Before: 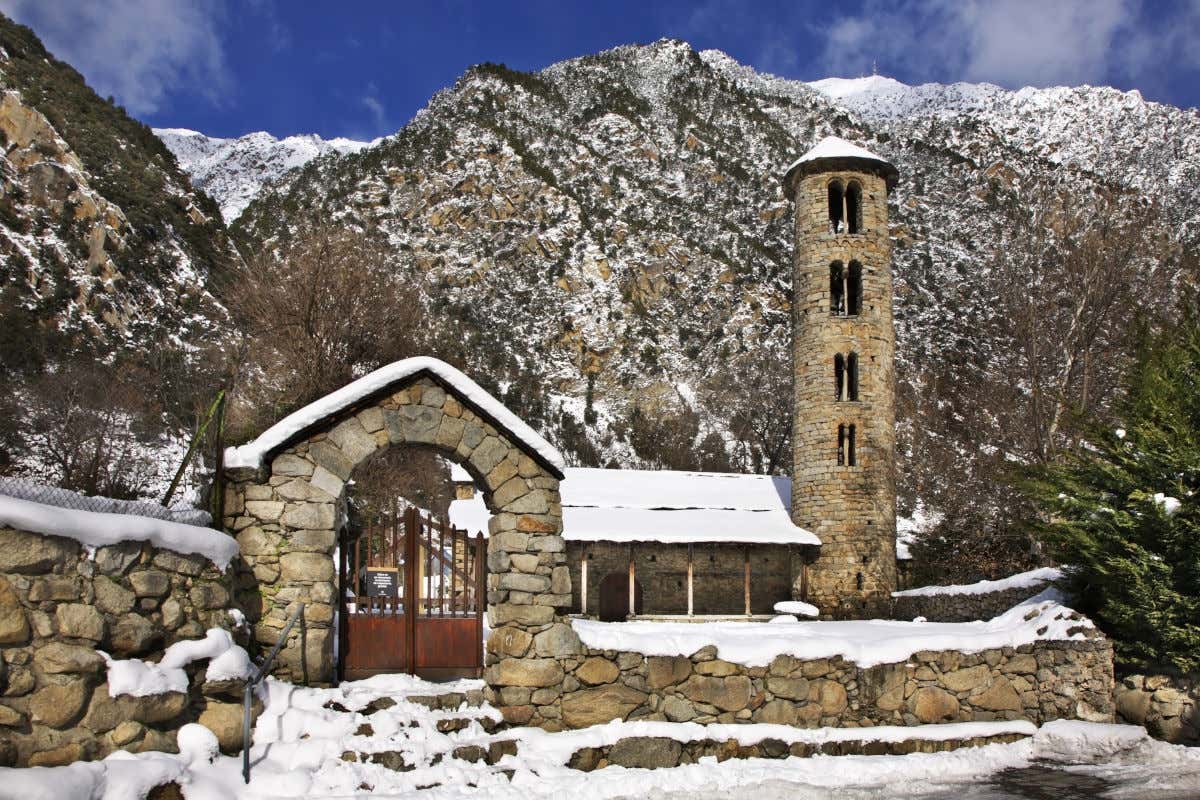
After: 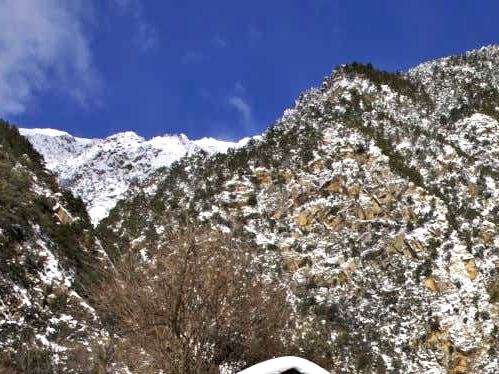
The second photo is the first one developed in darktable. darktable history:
exposure: black level correction 0.005, exposure 0.412 EV, compensate highlight preservation false
crop and rotate: left 11.122%, top 0.105%, right 47.247%, bottom 53.045%
